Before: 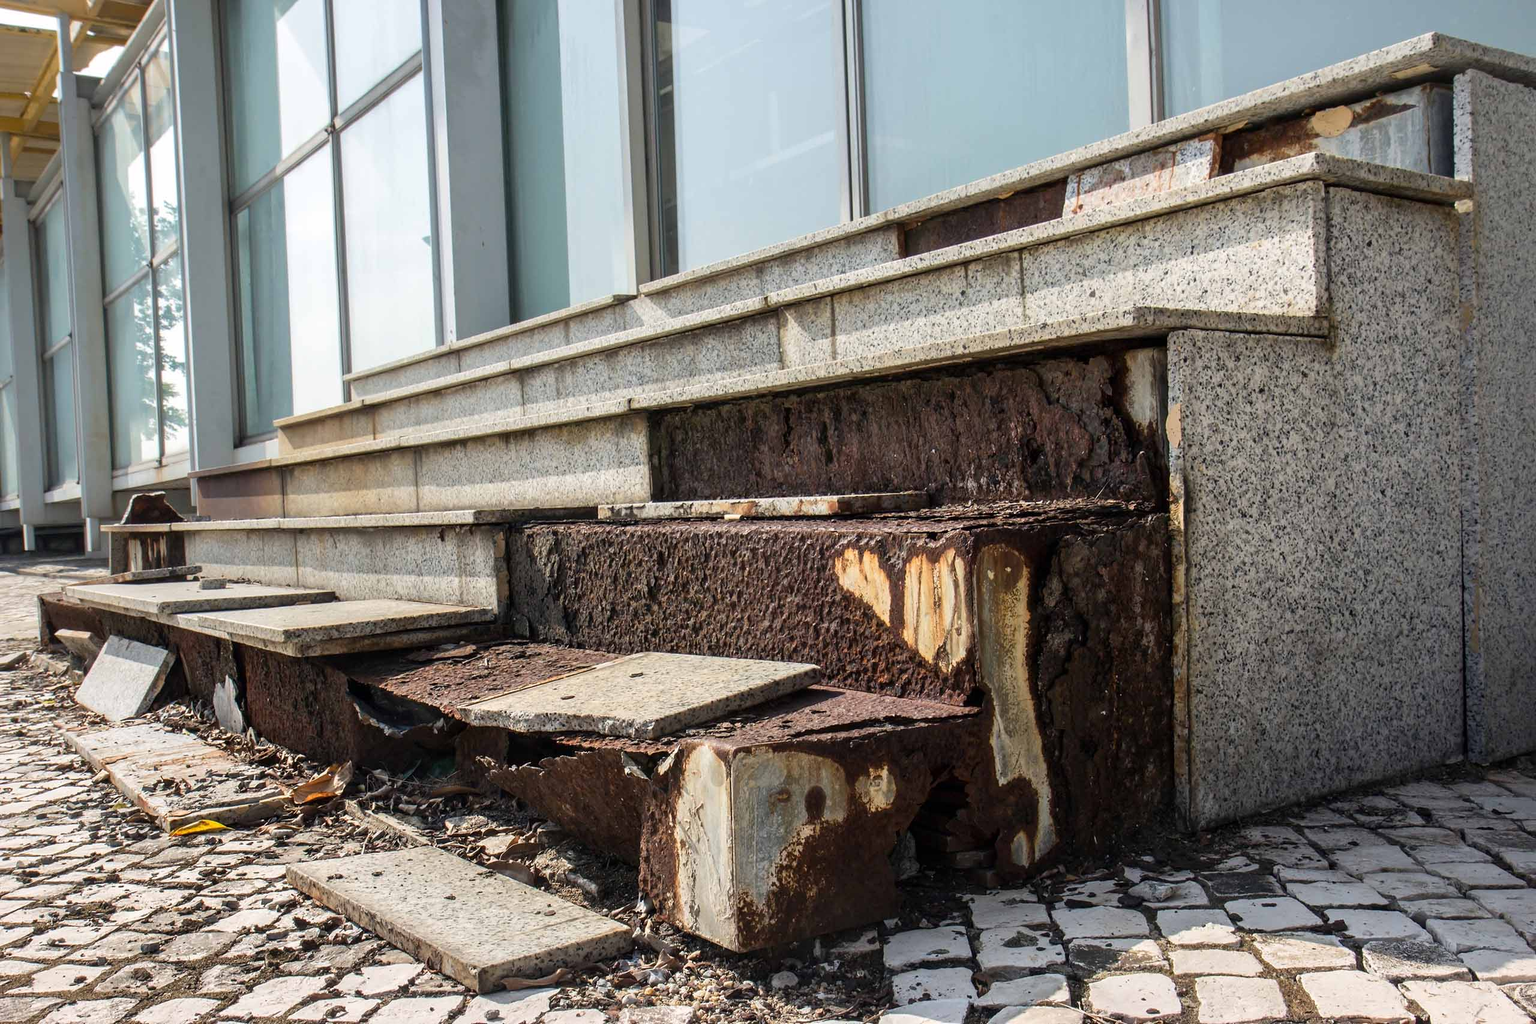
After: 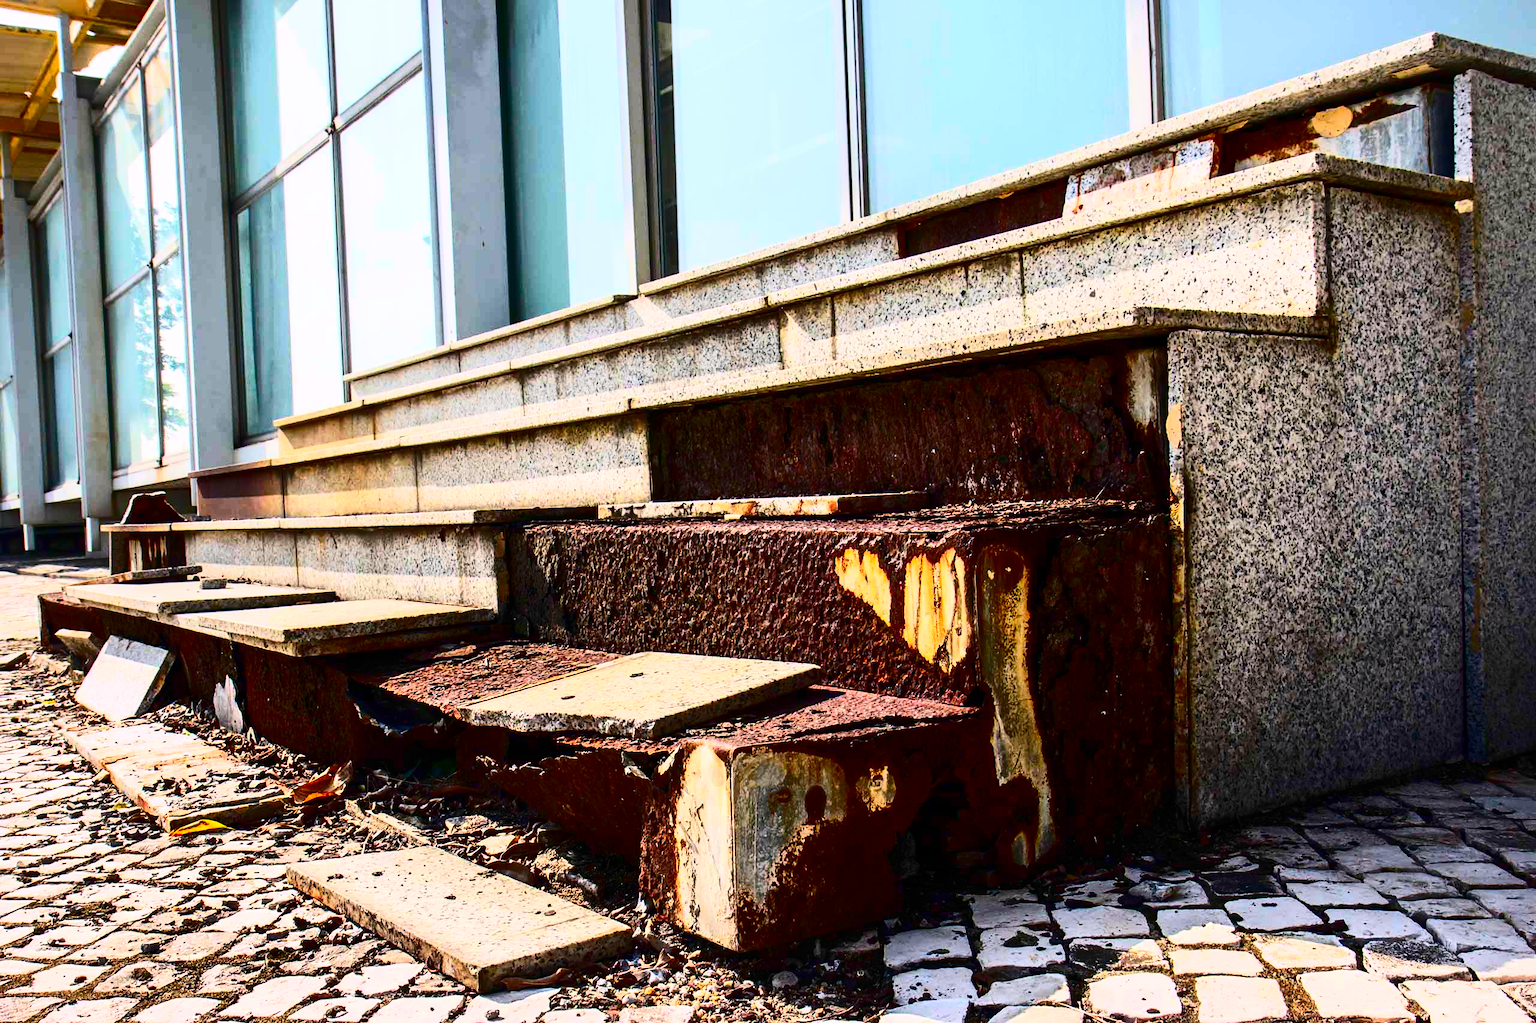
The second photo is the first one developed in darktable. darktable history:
color correction: highlights a* 1.71, highlights b* -1.69, saturation 2.45
tone equalizer: smoothing diameter 24.9%, edges refinement/feathering 10.4, preserve details guided filter
contrast brightness saturation: contrast 0.509, saturation -0.096
